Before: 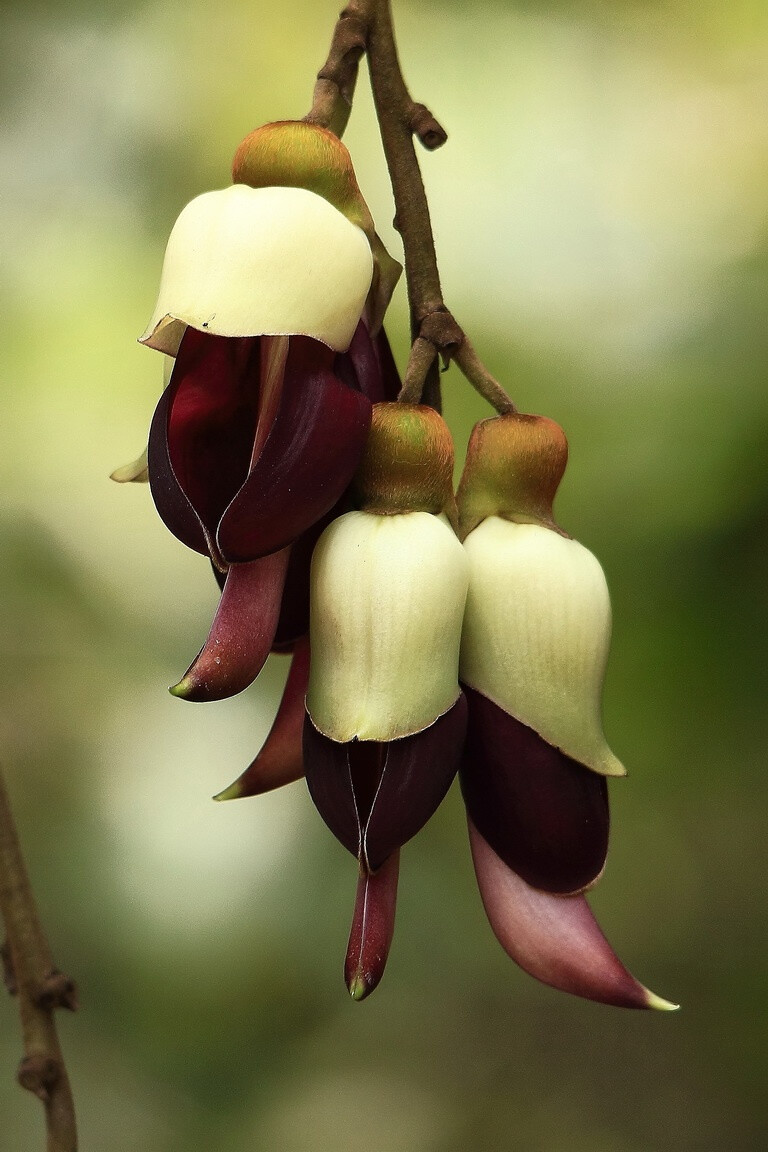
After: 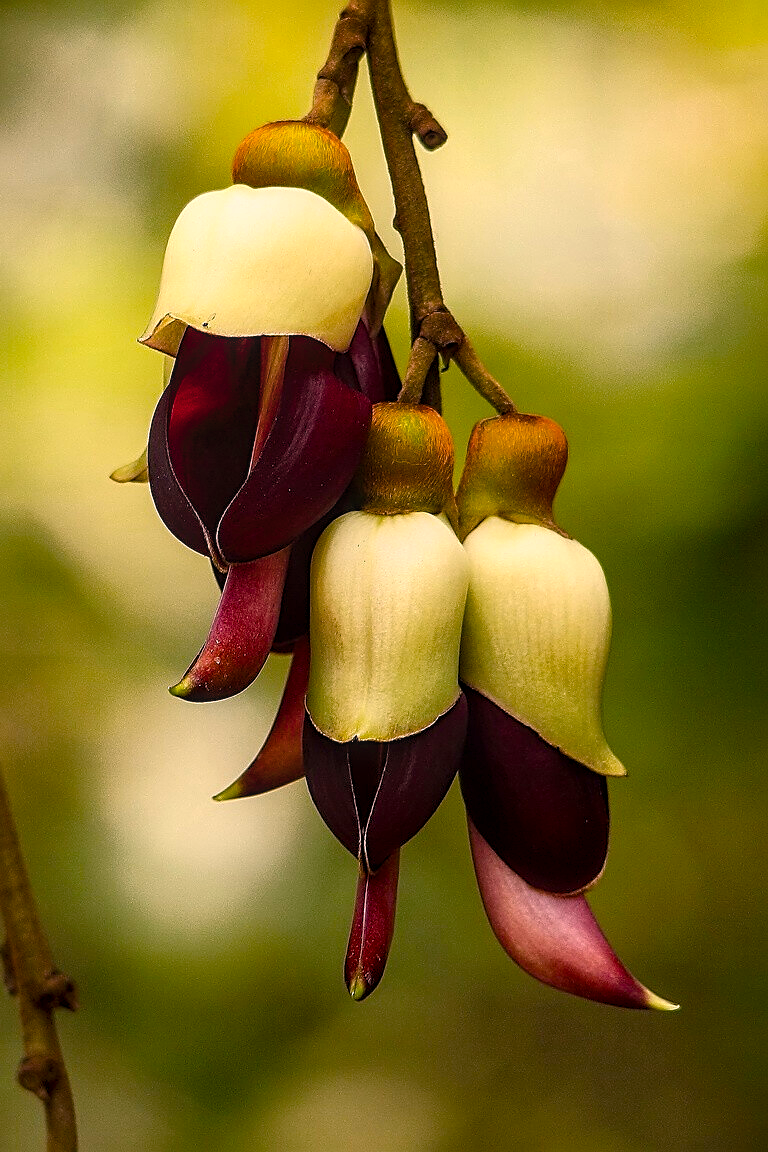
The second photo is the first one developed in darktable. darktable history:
color correction: highlights a* 14.67, highlights b* 4.75
sharpen: on, module defaults
local contrast: detail 130%
color balance rgb: perceptual saturation grading › global saturation 36.886%, perceptual saturation grading › shadows 35.347%
